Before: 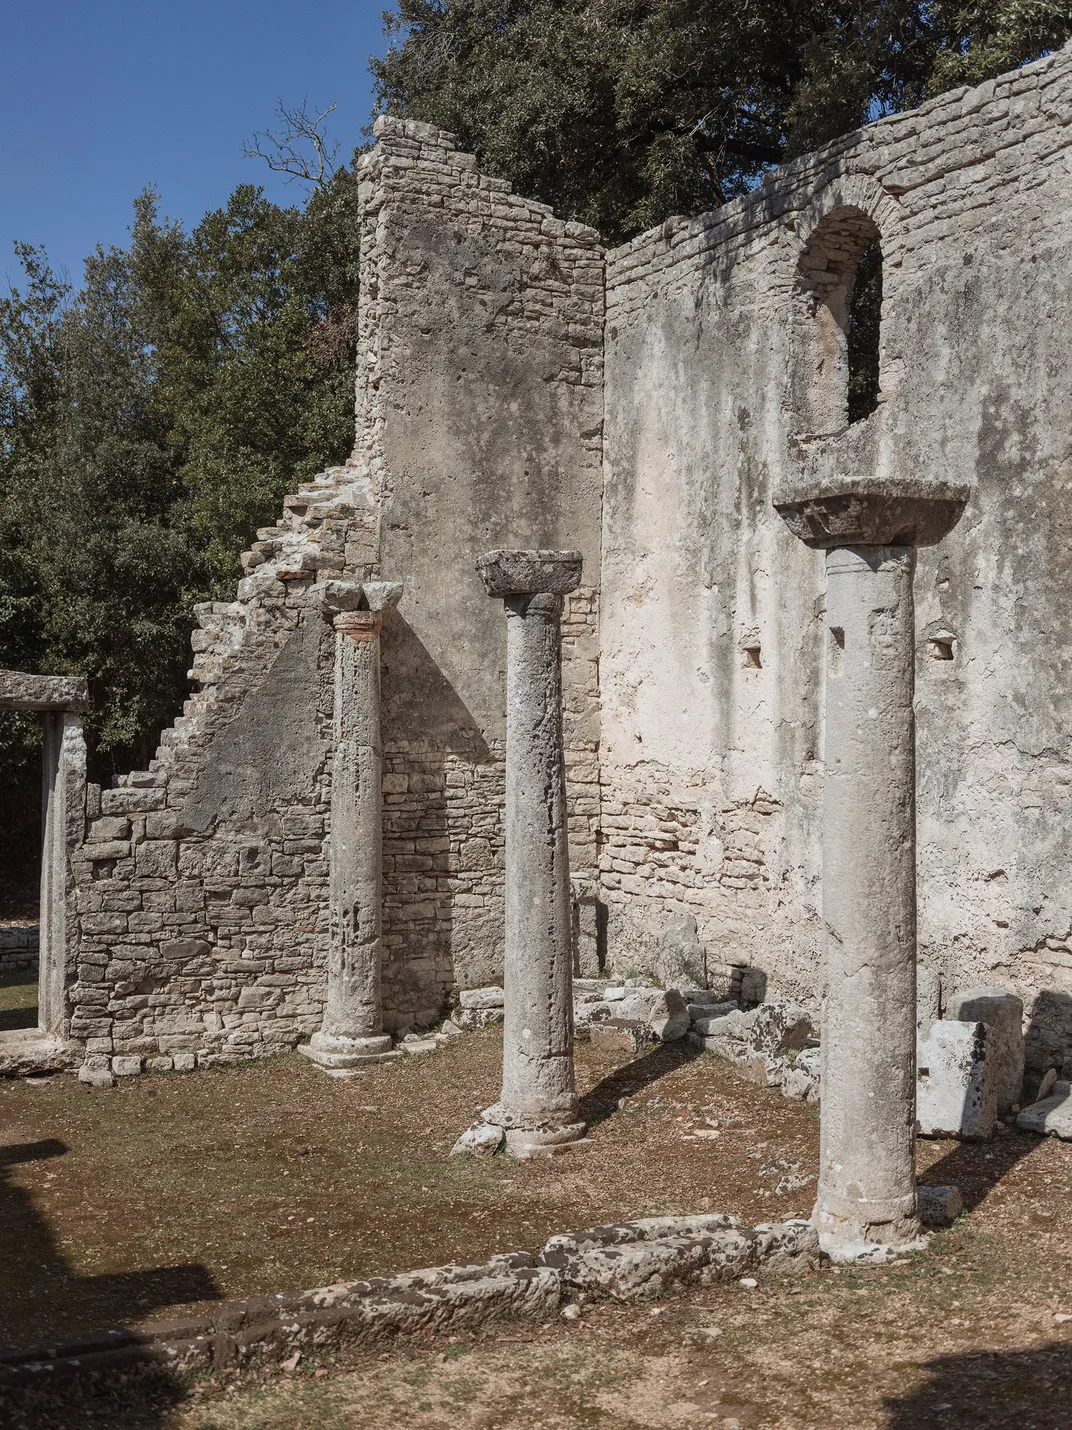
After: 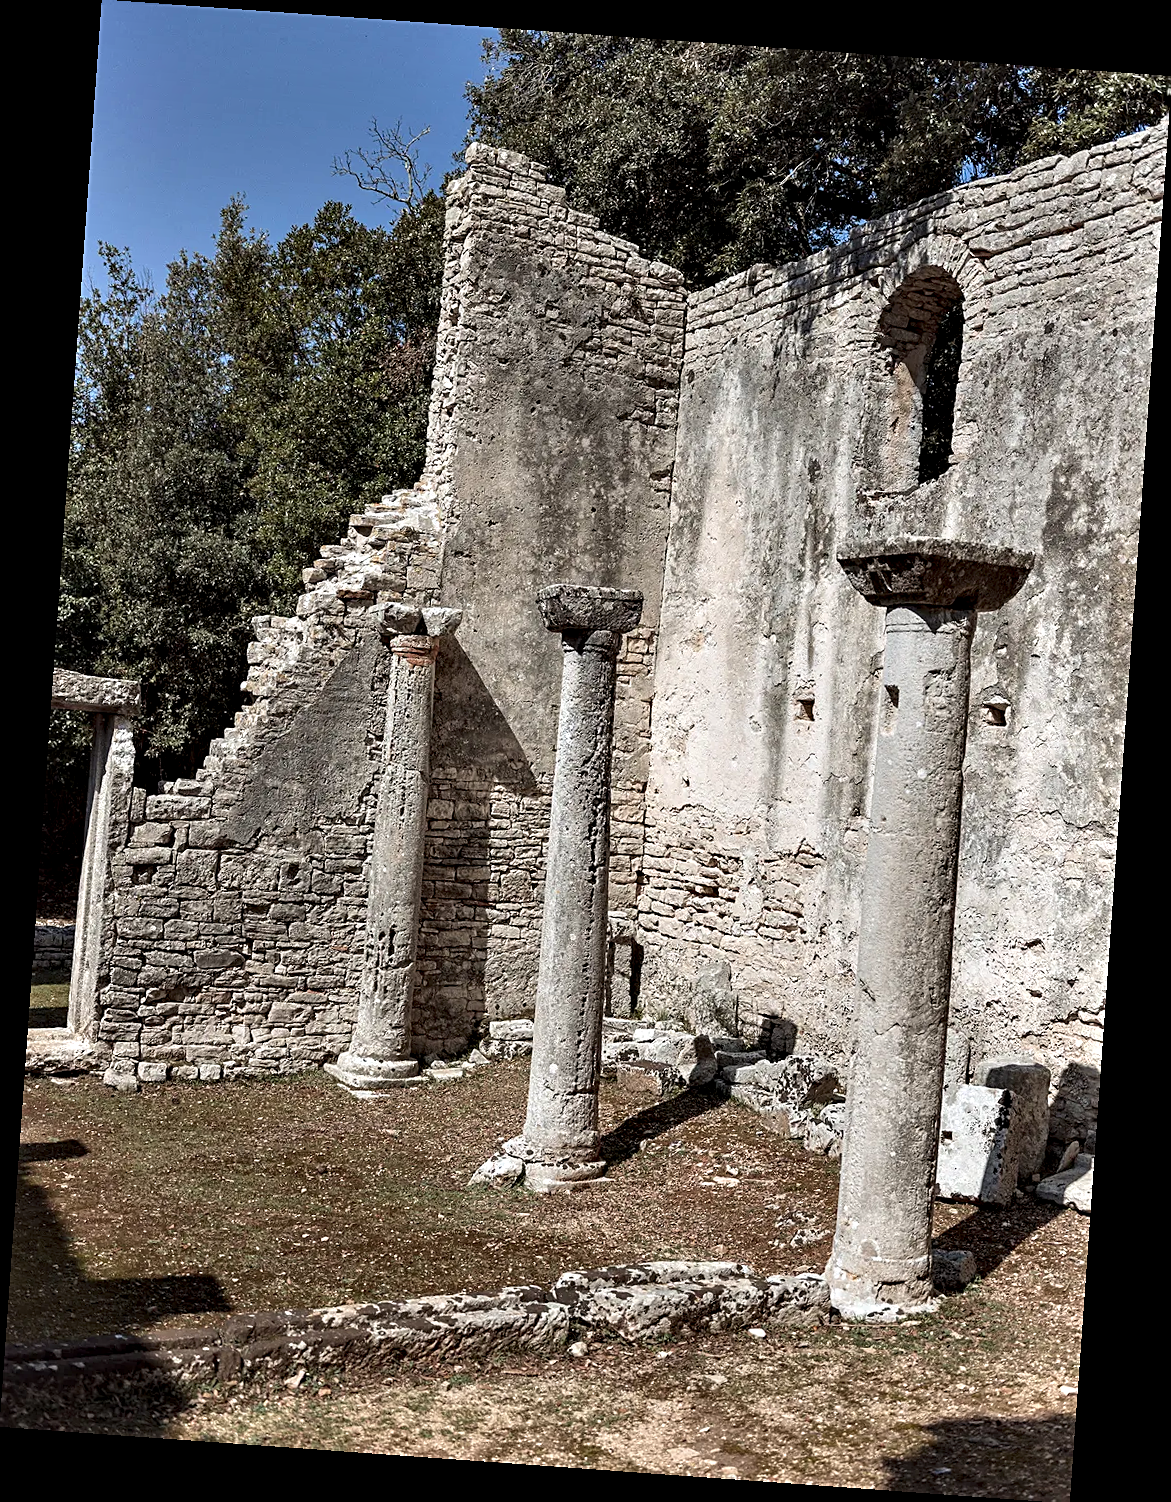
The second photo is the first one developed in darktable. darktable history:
sharpen: on, module defaults
contrast equalizer: octaves 7, y [[0.6 ×6], [0.55 ×6], [0 ×6], [0 ×6], [0 ×6]]
rotate and perspective: rotation 4.1°, automatic cropping off
